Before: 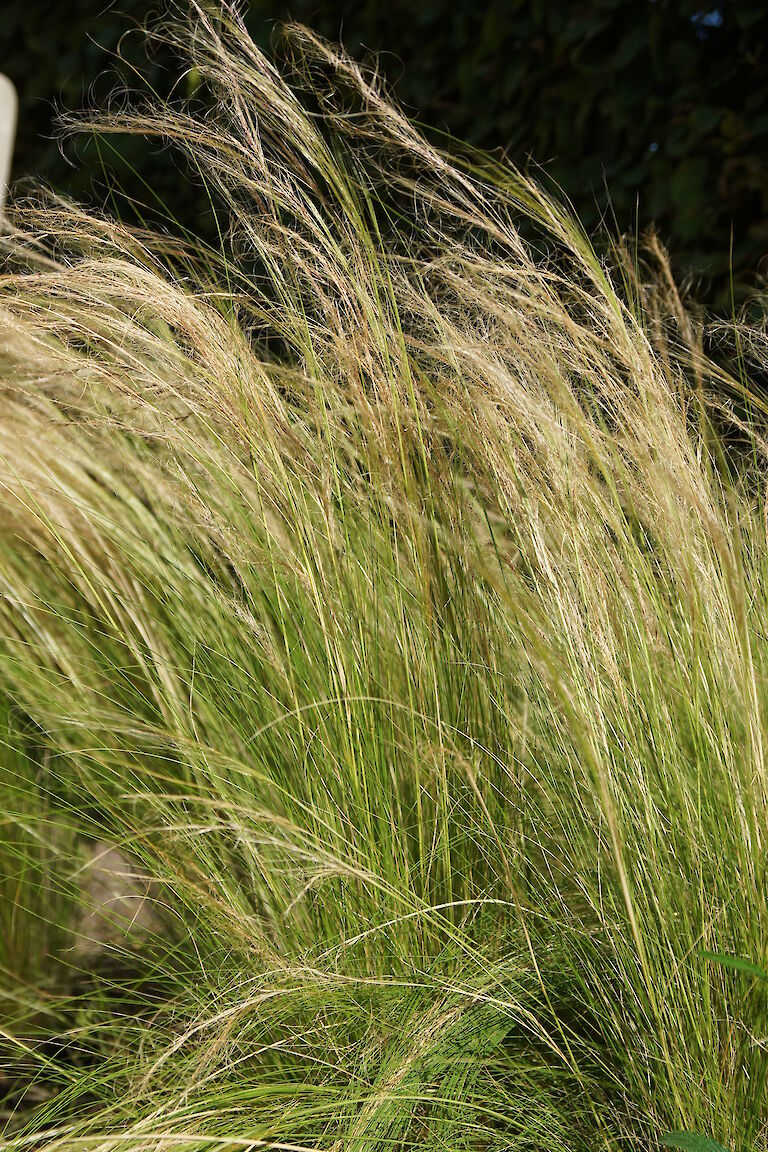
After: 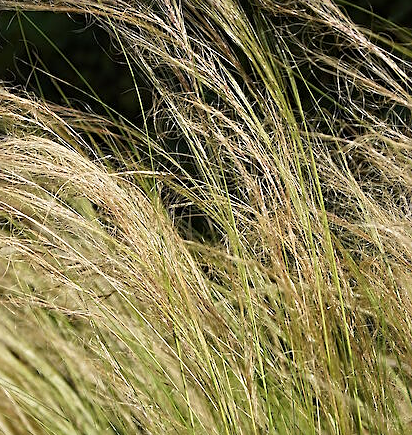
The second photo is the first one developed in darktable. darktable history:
exposure: compensate highlight preservation false
sharpen: on, module defaults
crop: left 10.121%, top 10.631%, right 36.218%, bottom 51.526%
